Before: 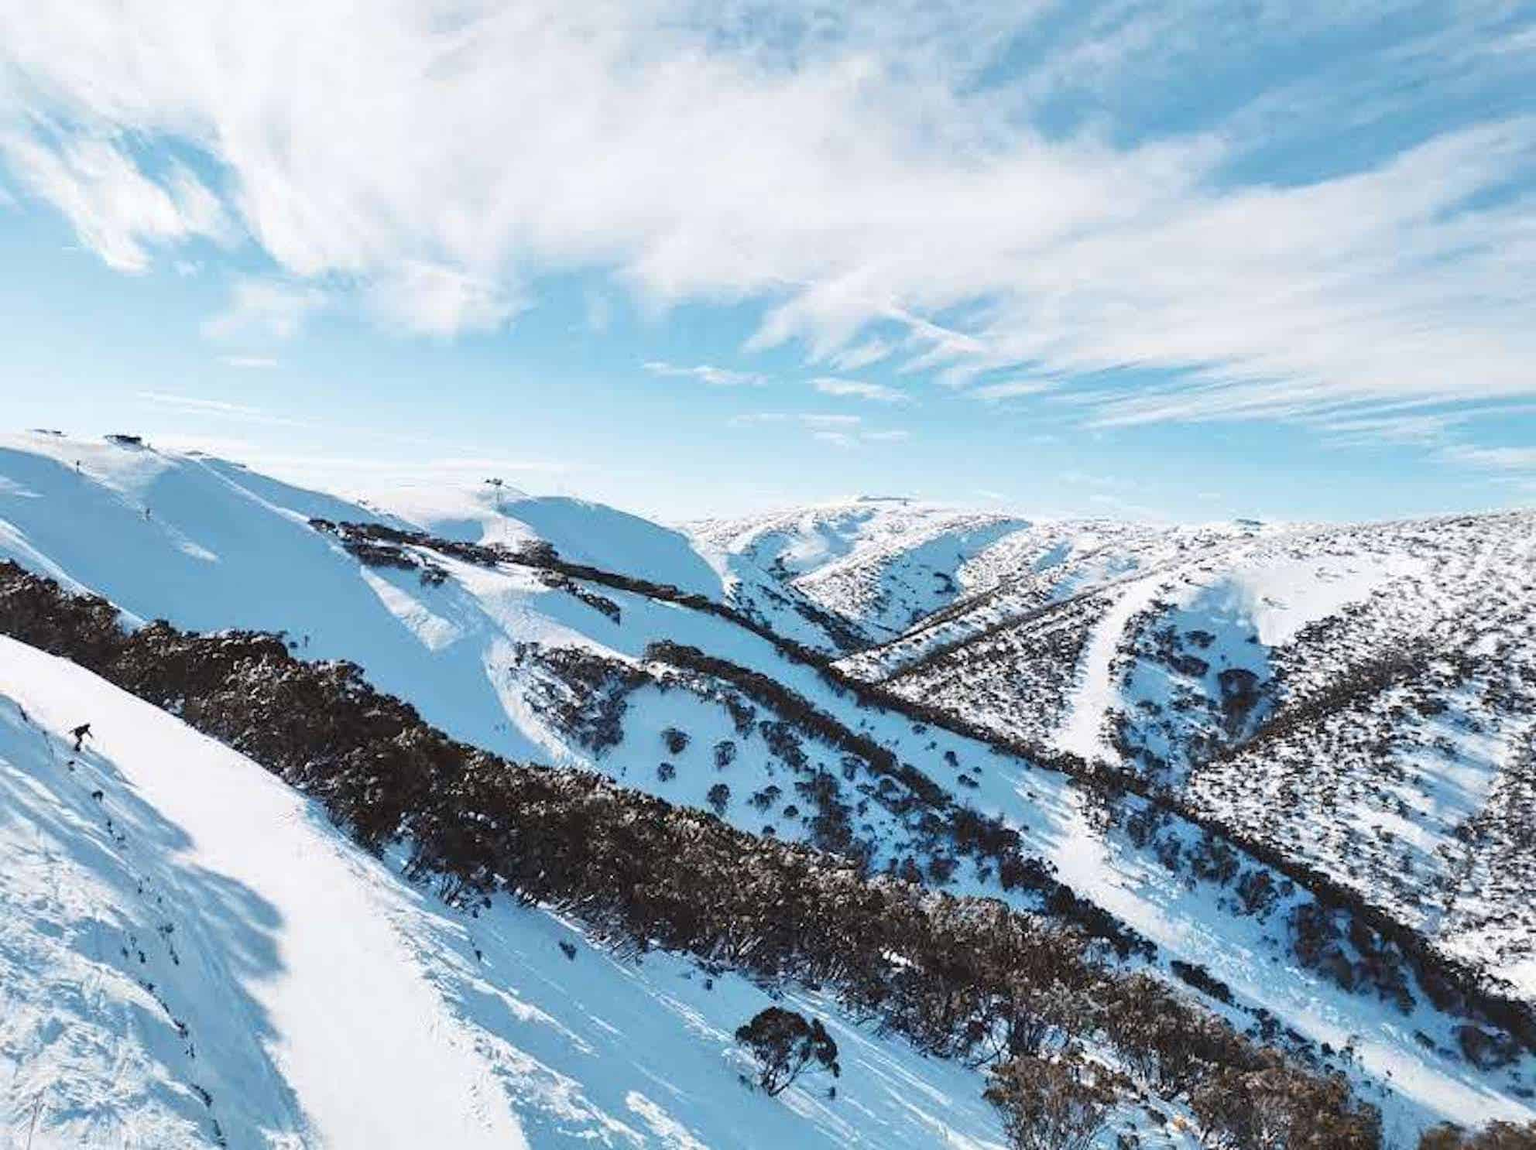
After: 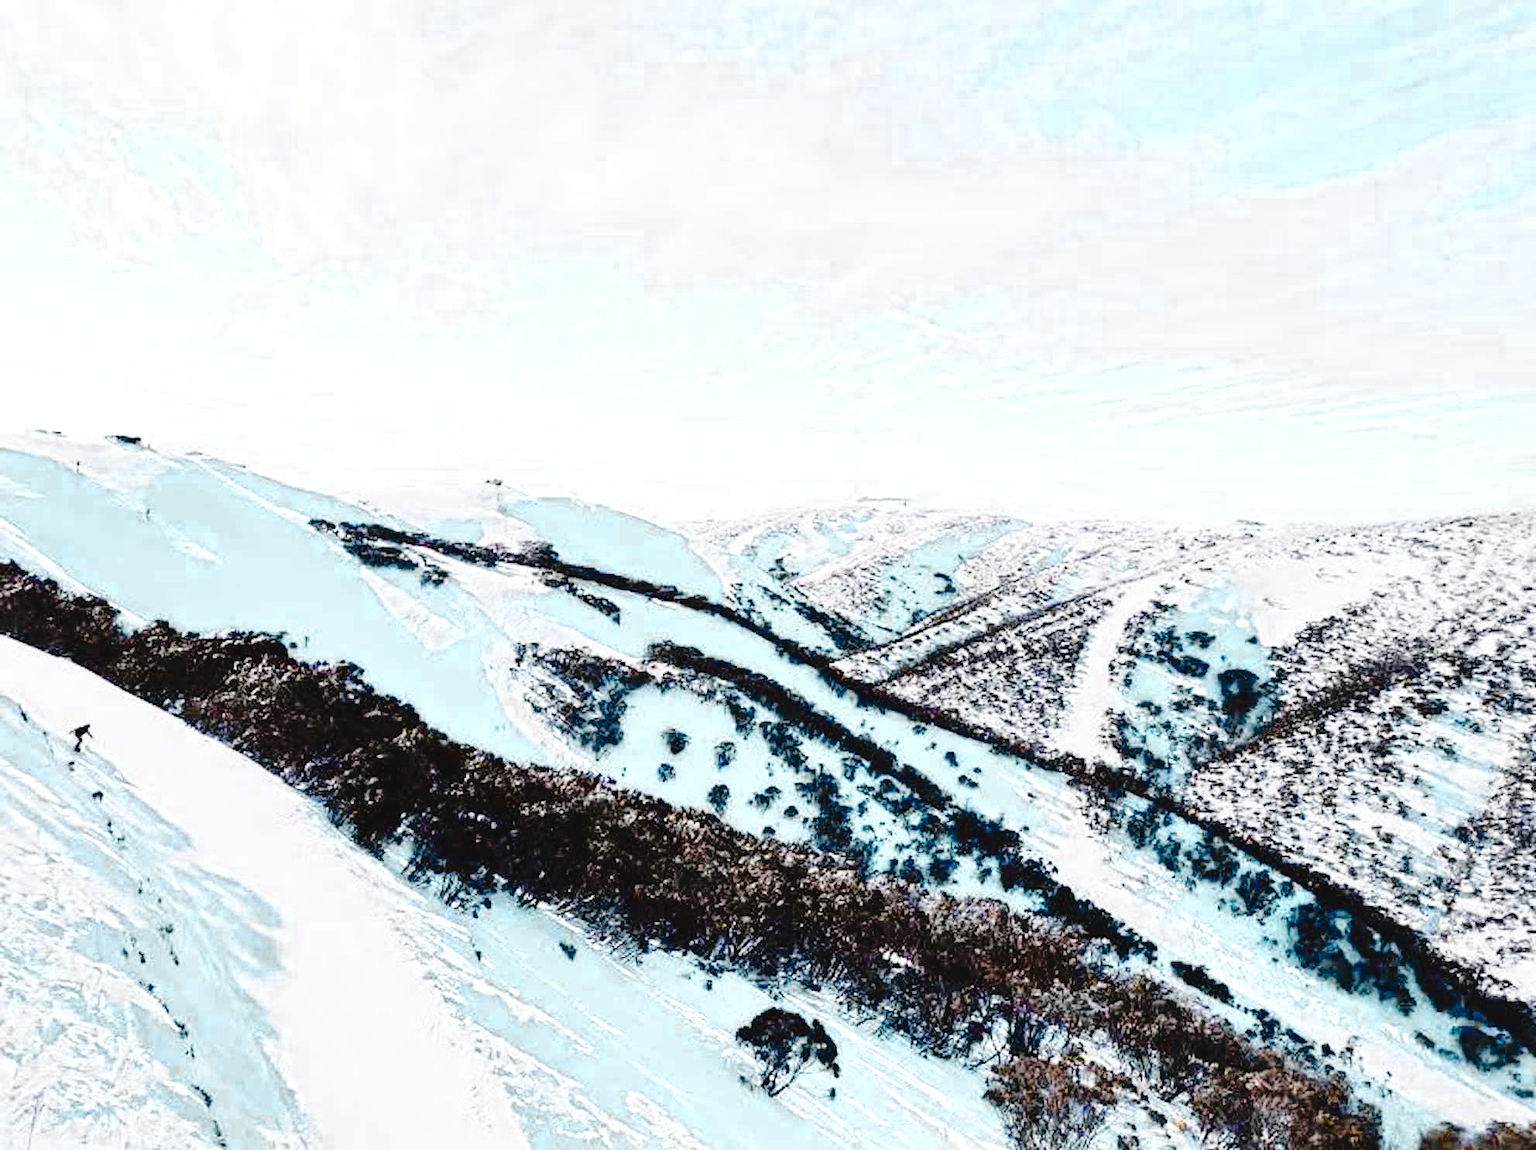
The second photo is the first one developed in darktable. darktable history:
tone curve: curves: ch0 [(0, 0) (0.003, 0.03) (0.011, 0.03) (0.025, 0.033) (0.044, 0.035) (0.069, 0.04) (0.1, 0.046) (0.136, 0.052) (0.177, 0.08) (0.224, 0.121) (0.277, 0.225) (0.335, 0.343) (0.399, 0.456) (0.468, 0.555) (0.543, 0.647) (0.623, 0.732) (0.709, 0.808) (0.801, 0.886) (0.898, 0.947) (1, 1)], preserve colors none
color zones: curves: ch0 [(0.009, 0.528) (0.136, 0.6) (0.255, 0.586) (0.39, 0.528) (0.522, 0.584) (0.686, 0.736) (0.849, 0.561)]; ch1 [(0.045, 0.781) (0.14, 0.416) (0.257, 0.695) (0.442, 0.032) (0.738, 0.338) (0.818, 0.632) (0.891, 0.741) (1, 0.704)]; ch2 [(0, 0.667) (0.141, 0.52) (0.26, 0.37) (0.474, 0.432) (0.743, 0.286)]
